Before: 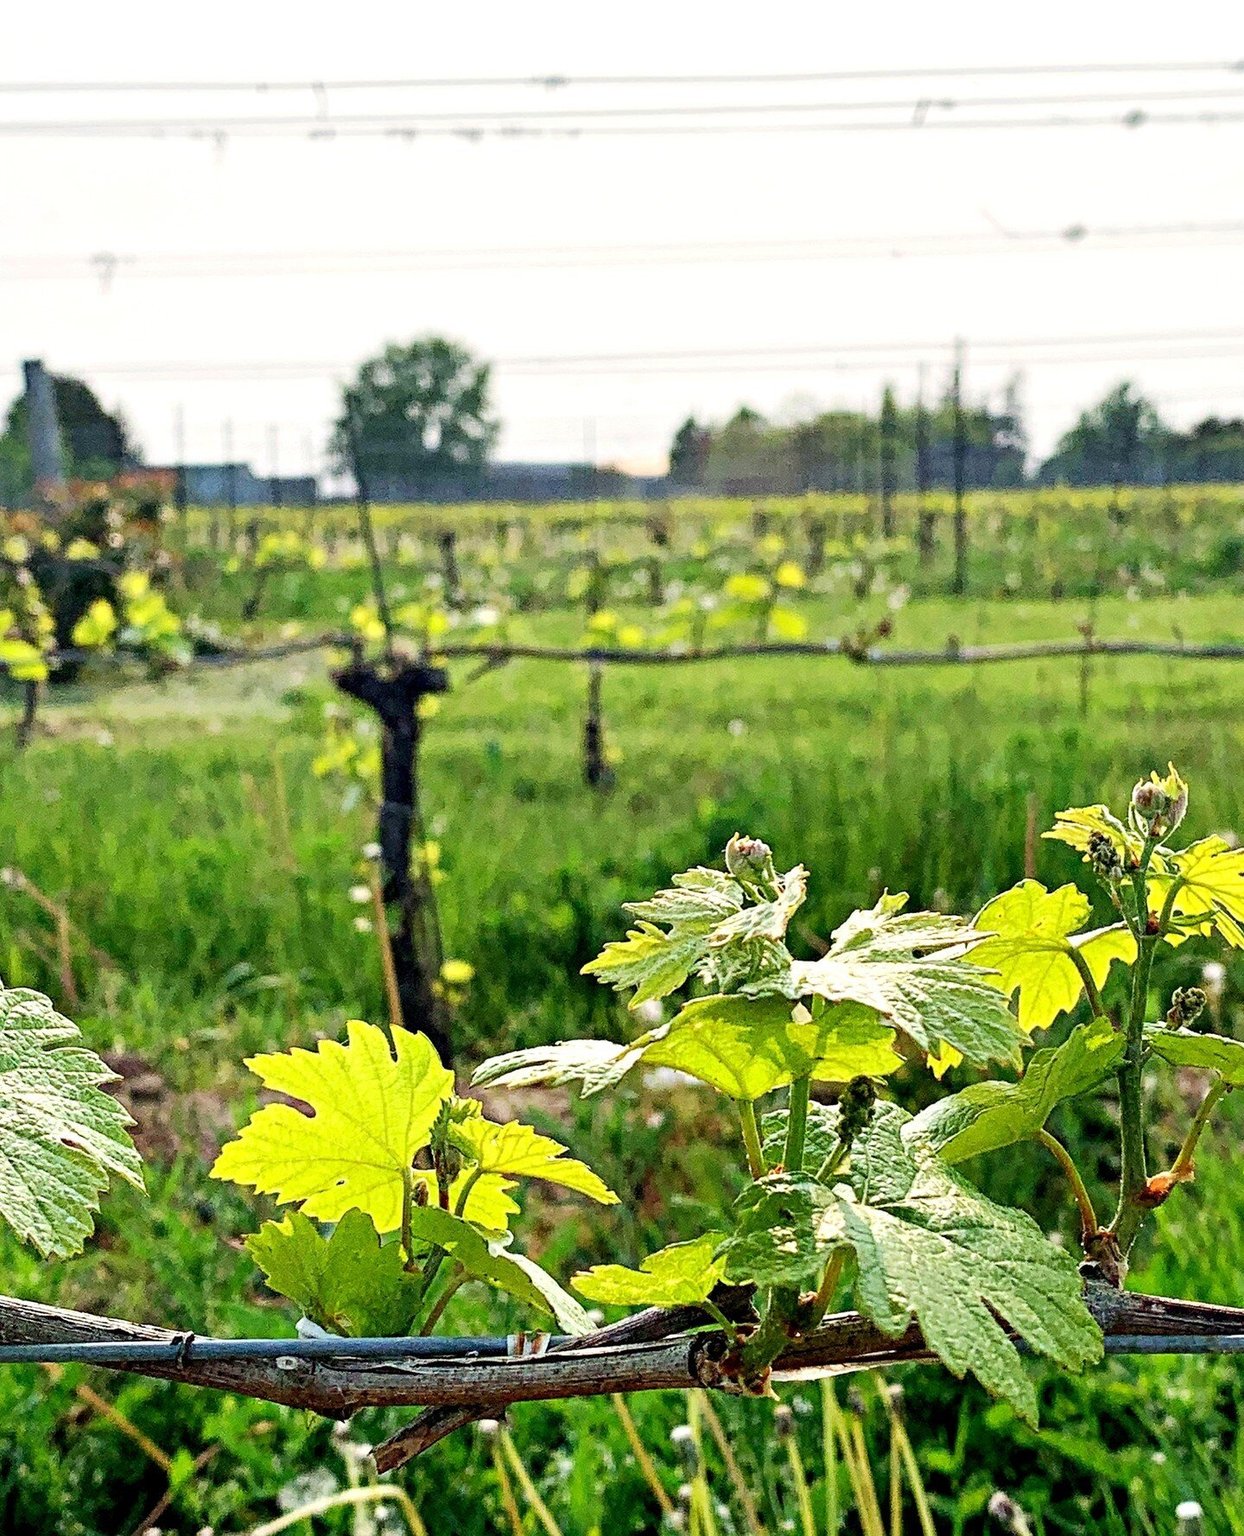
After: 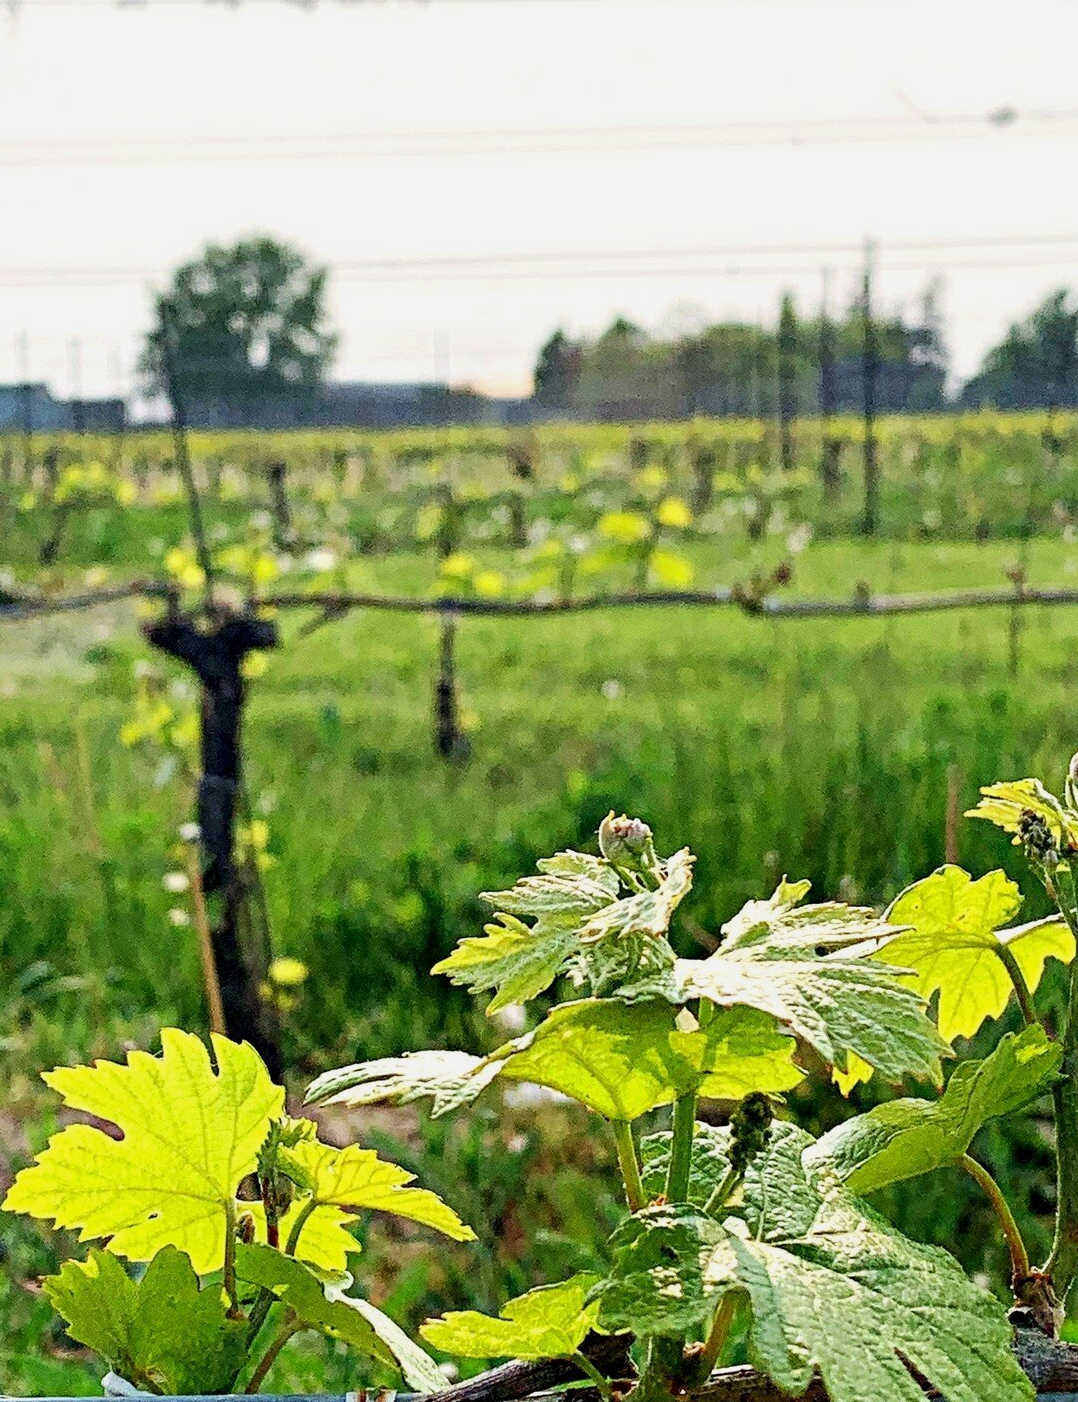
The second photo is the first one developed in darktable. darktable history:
exposure: exposure -0.157 EV, compensate highlight preservation false
crop: left 16.768%, top 8.653%, right 8.362%, bottom 12.485%
